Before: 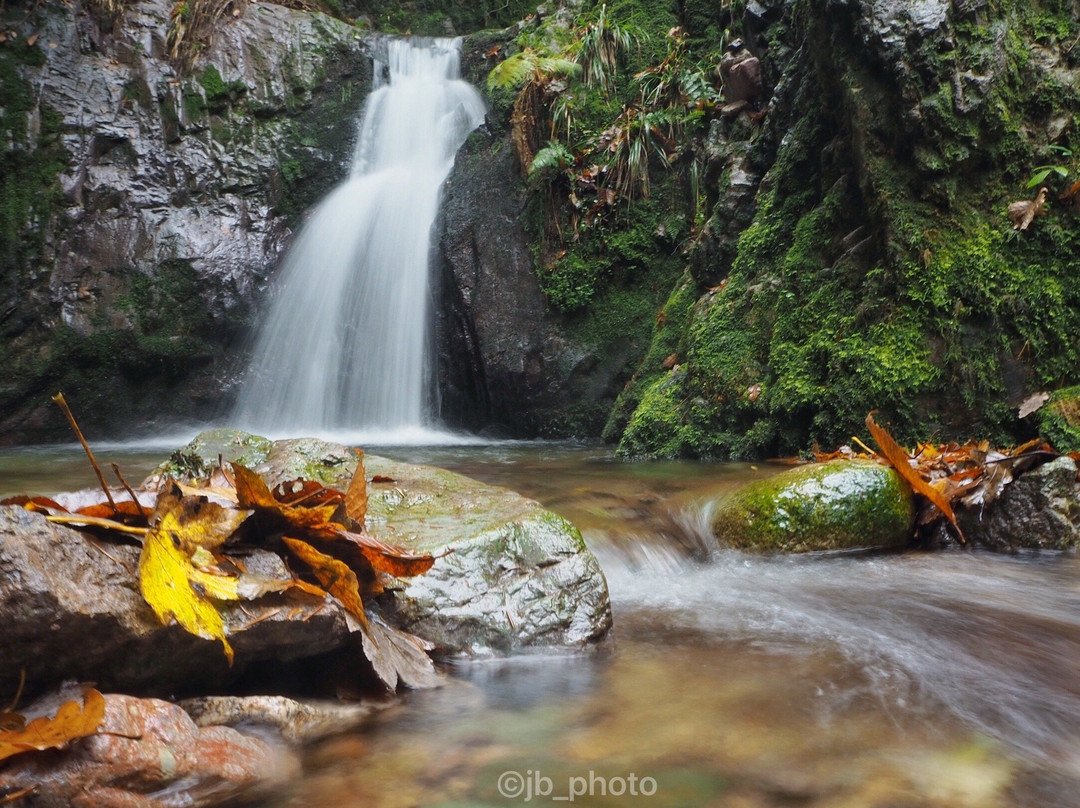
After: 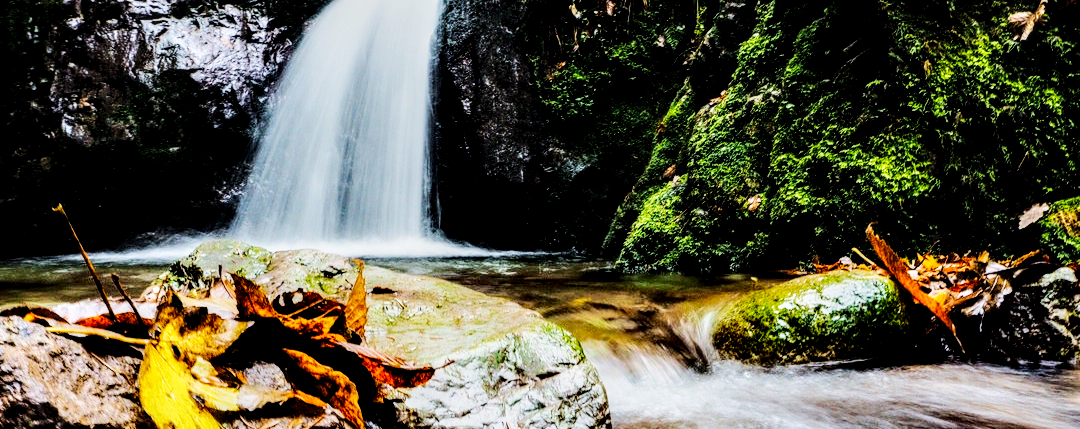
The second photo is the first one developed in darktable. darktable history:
tone curve: curves: ch0 [(0, 0) (0.003, 0.002) (0.011, 0.008) (0.025, 0.017) (0.044, 0.027) (0.069, 0.037) (0.1, 0.052) (0.136, 0.074) (0.177, 0.11) (0.224, 0.155) (0.277, 0.237) (0.335, 0.34) (0.399, 0.467) (0.468, 0.584) (0.543, 0.683) (0.623, 0.762) (0.709, 0.827) (0.801, 0.888) (0.898, 0.947) (1, 1)], color space Lab, linked channels, preserve colors none
crop and rotate: top 23.413%, bottom 23.377%
filmic rgb: black relative exposure -3.18 EV, white relative exposure 7.08 EV, hardness 1.47, contrast 1.349, add noise in highlights 0.002, preserve chrominance no, color science v3 (2019), use custom middle-gray values true, contrast in highlights soft
local contrast: highlights 63%, shadows 53%, detail 169%, midtone range 0.51
velvia: on, module defaults
